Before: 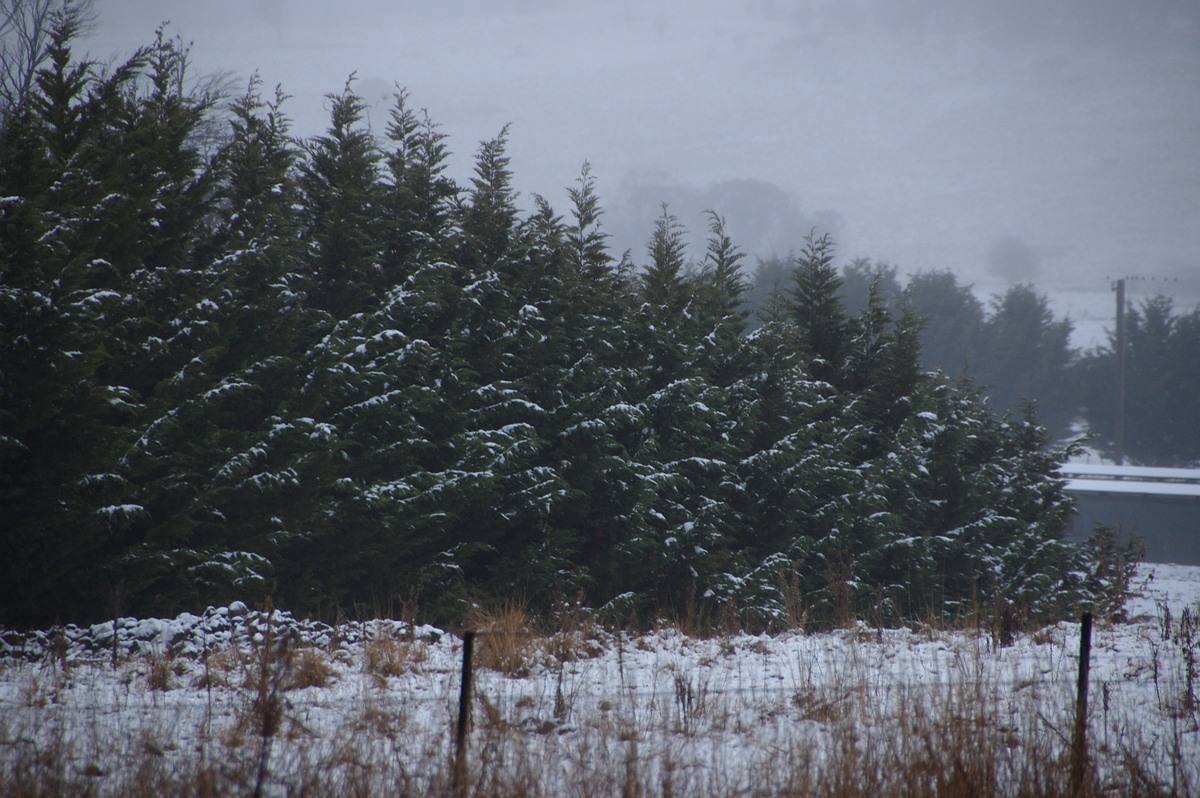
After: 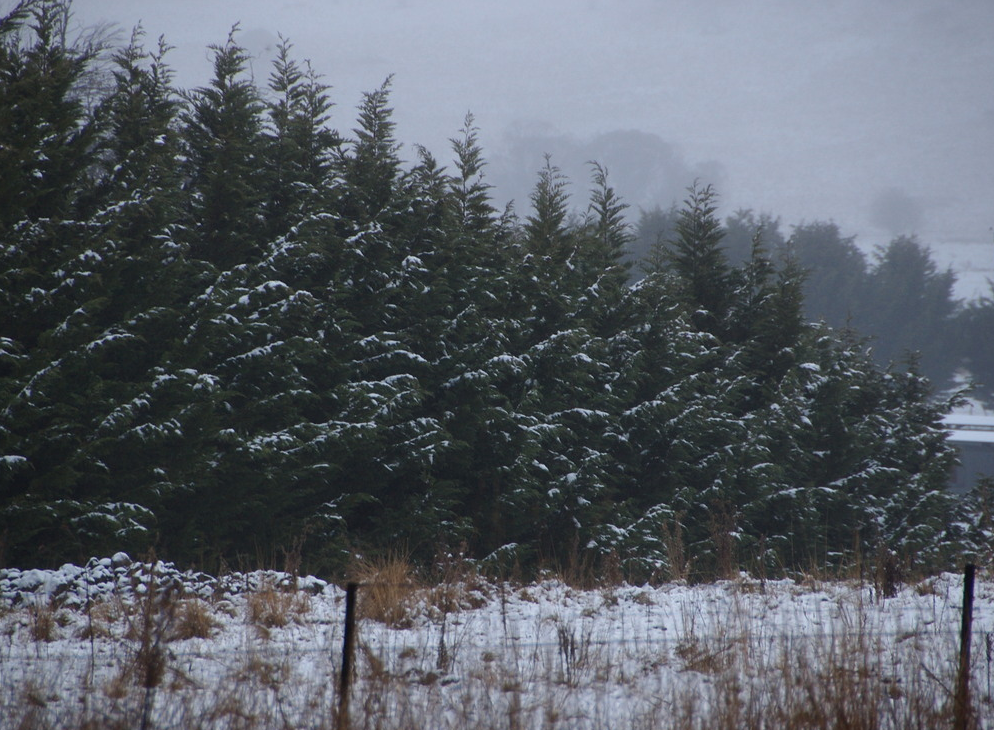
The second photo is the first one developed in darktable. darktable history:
shadows and highlights: radius 334.93, shadows 63.48, highlights 6.06, compress 87.7%, highlights color adjustment 39.73%, soften with gaussian
crop: left 9.807%, top 6.259%, right 7.334%, bottom 2.177%
